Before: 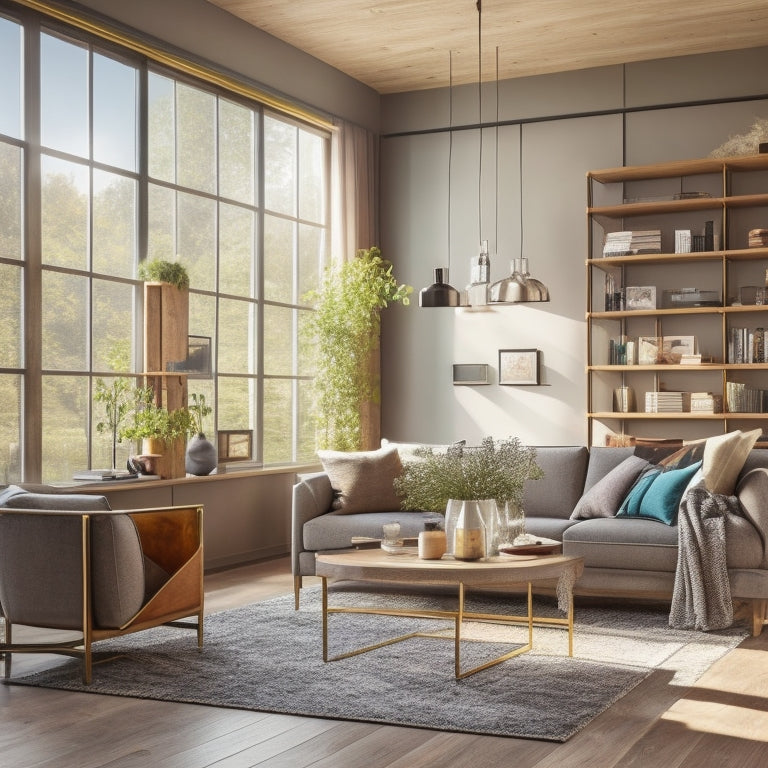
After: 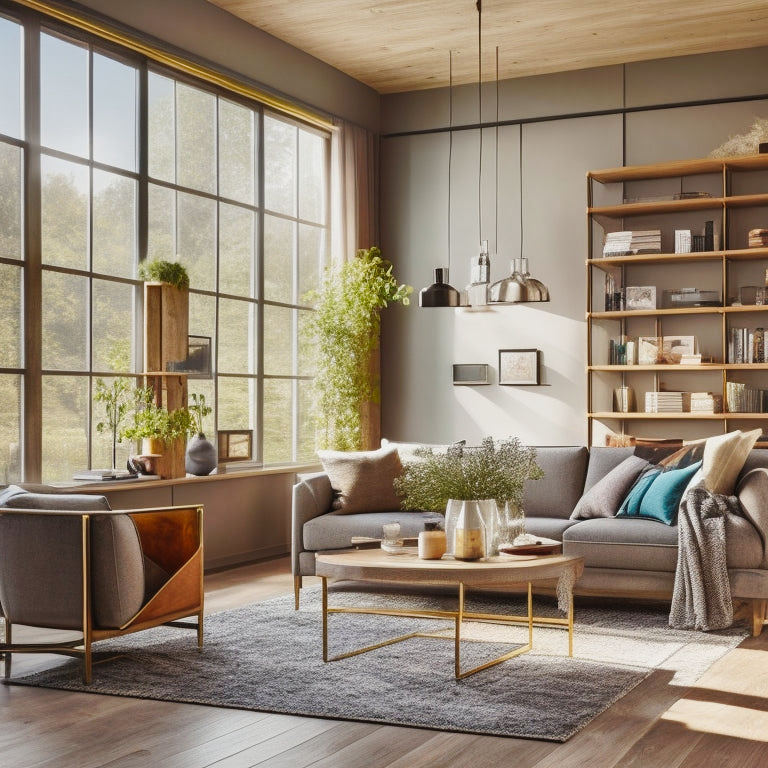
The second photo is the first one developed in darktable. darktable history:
tone curve: curves: ch0 [(0, 0) (0.003, 0.005) (0.011, 0.013) (0.025, 0.027) (0.044, 0.044) (0.069, 0.06) (0.1, 0.081) (0.136, 0.114) (0.177, 0.16) (0.224, 0.211) (0.277, 0.277) (0.335, 0.354) (0.399, 0.435) (0.468, 0.538) (0.543, 0.626) (0.623, 0.708) (0.709, 0.789) (0.801, 0.867) (0.898, 0.935) (1, 1)], preserve colors none
shadows and highlights: white point adjustment -3.64, highlights -63.34, highlights color adjustment 42%, soften with gaussian
tone equalizer: on, module defaults
